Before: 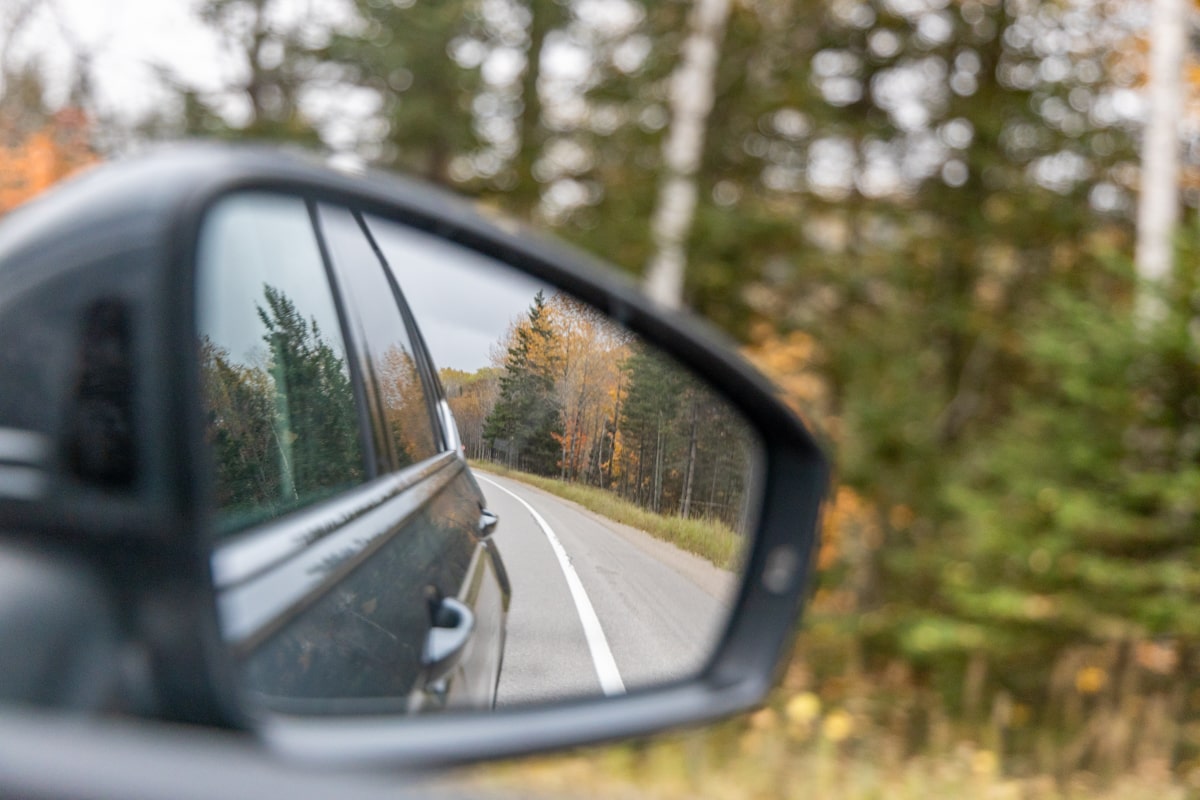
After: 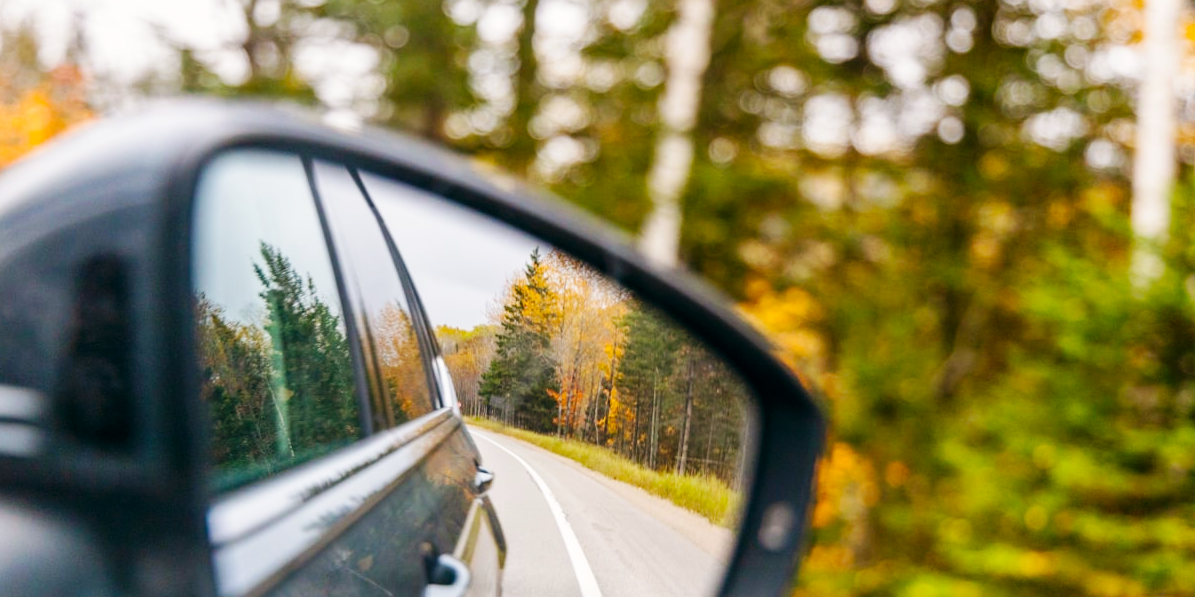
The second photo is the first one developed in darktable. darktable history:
crop: left 0.387%, top 5.469%, bottom 19.809%
base curve: curves: ch0 [(0, 0) (0.032, 0.025) (0.121, 0.166) (0.206, 0.329) (0.605, 0.79) (1, 1)], preserve colors none
color balance rgb: perceptual saturation grading › global saturation 30%, global vibrance 20%
color balance: lift [1, 0.998, 1.001, 1.002], gamma [1, 1.02, 1, 0.98], gain [1, 1.02, 1.003, 0.98]
